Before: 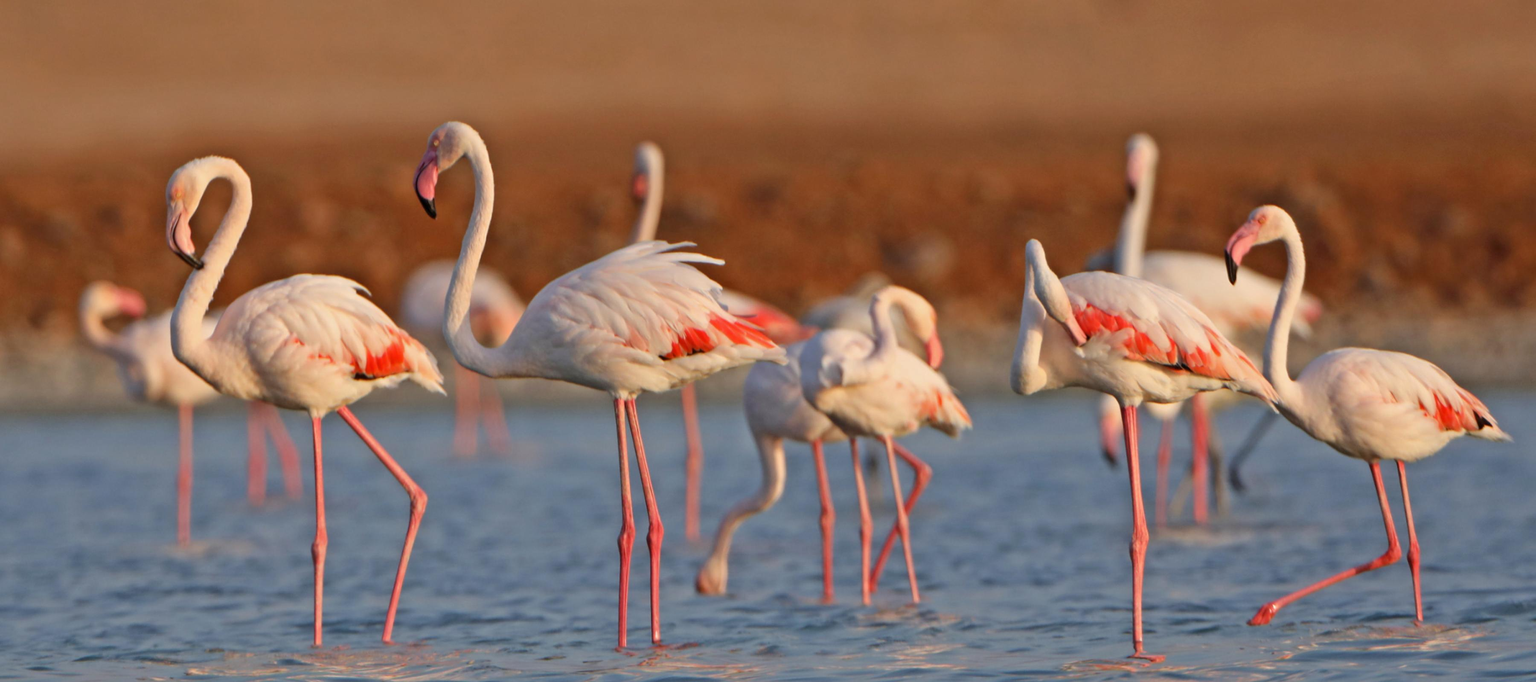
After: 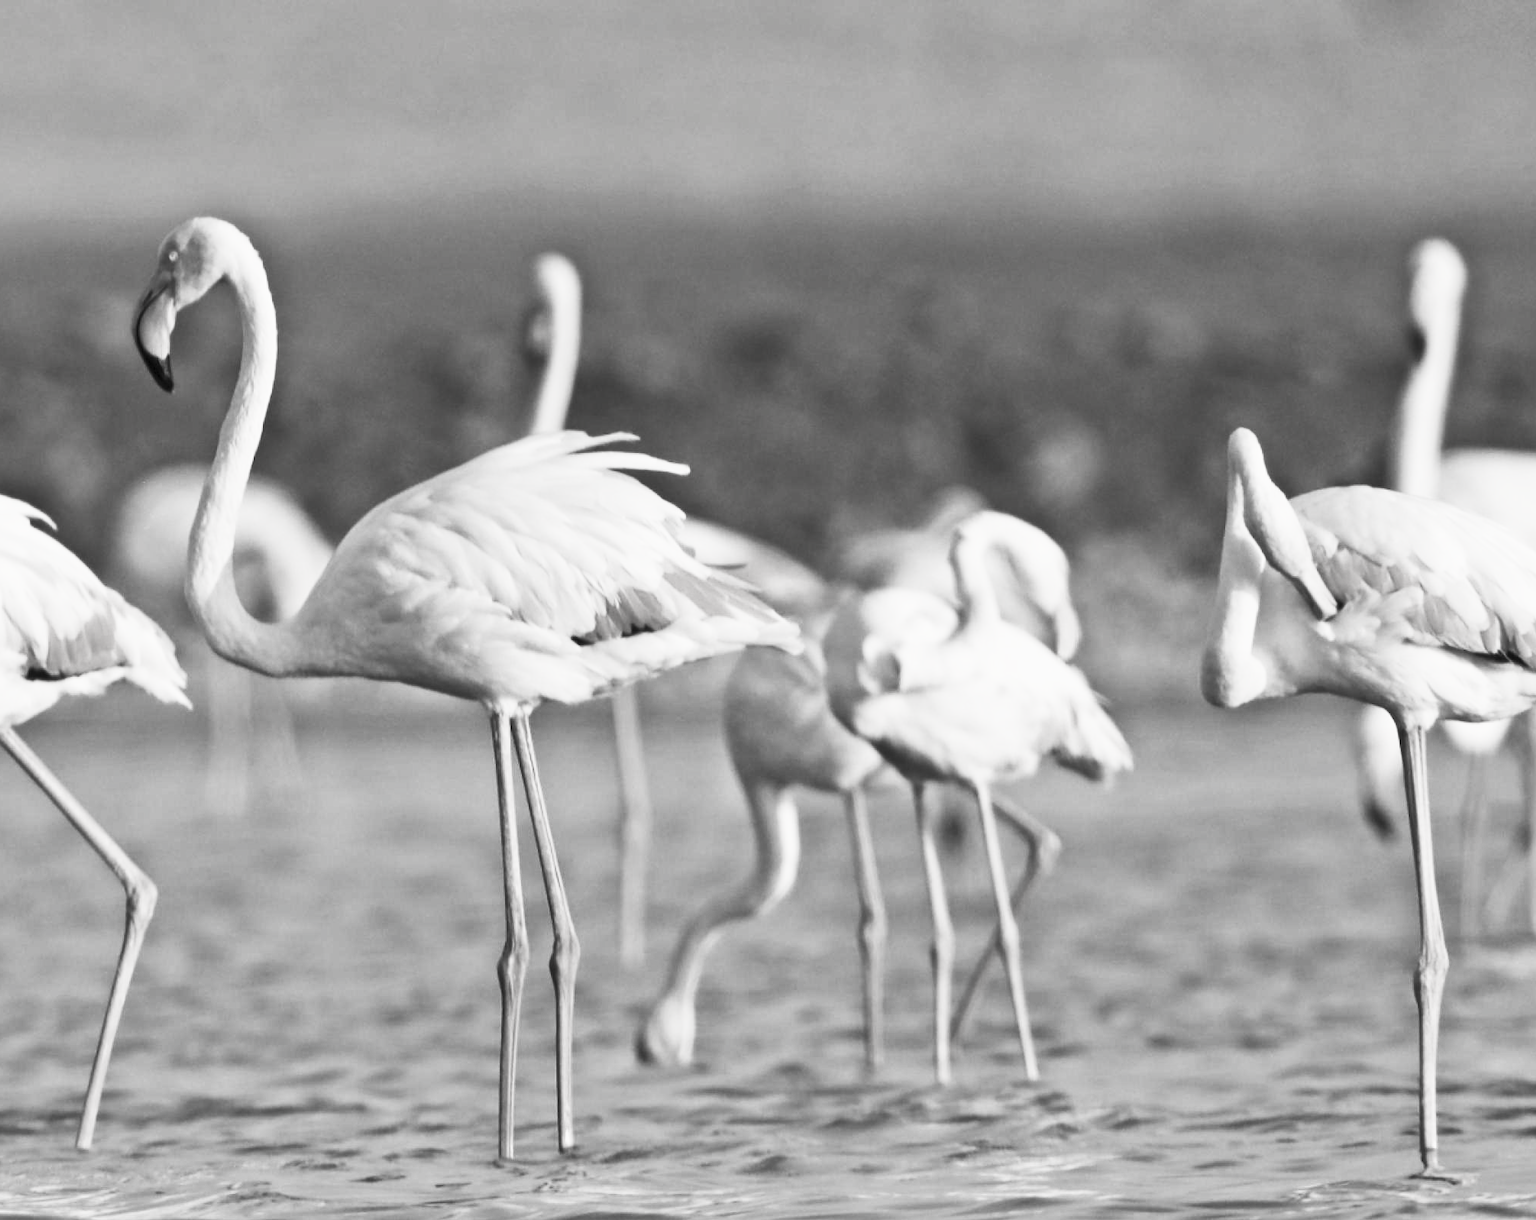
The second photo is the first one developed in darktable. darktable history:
contrast brightness saturation: contrast 0.521, brightness 0.457, saturation -0.992
exposure: exposure -0.016 EV, compensate highlight preservation false
crop: left 22.125%, right 22.011%, bottom 0.012%
